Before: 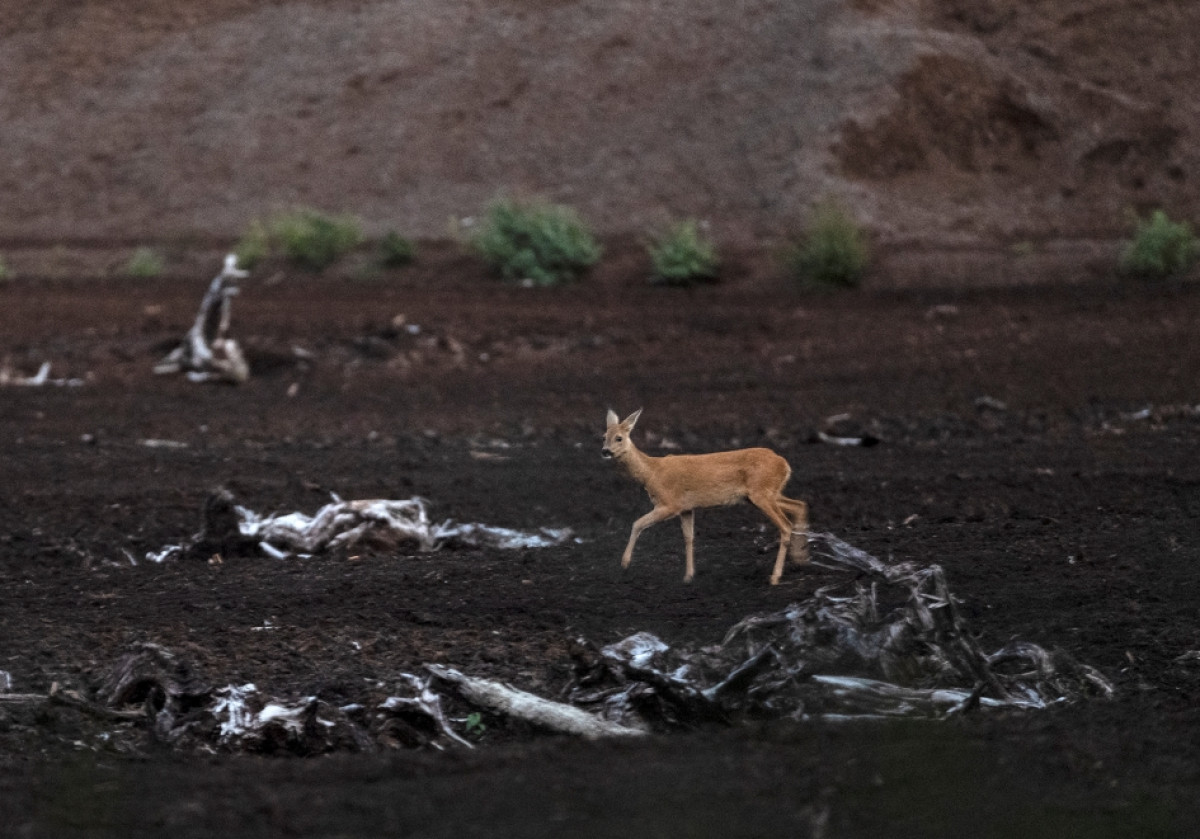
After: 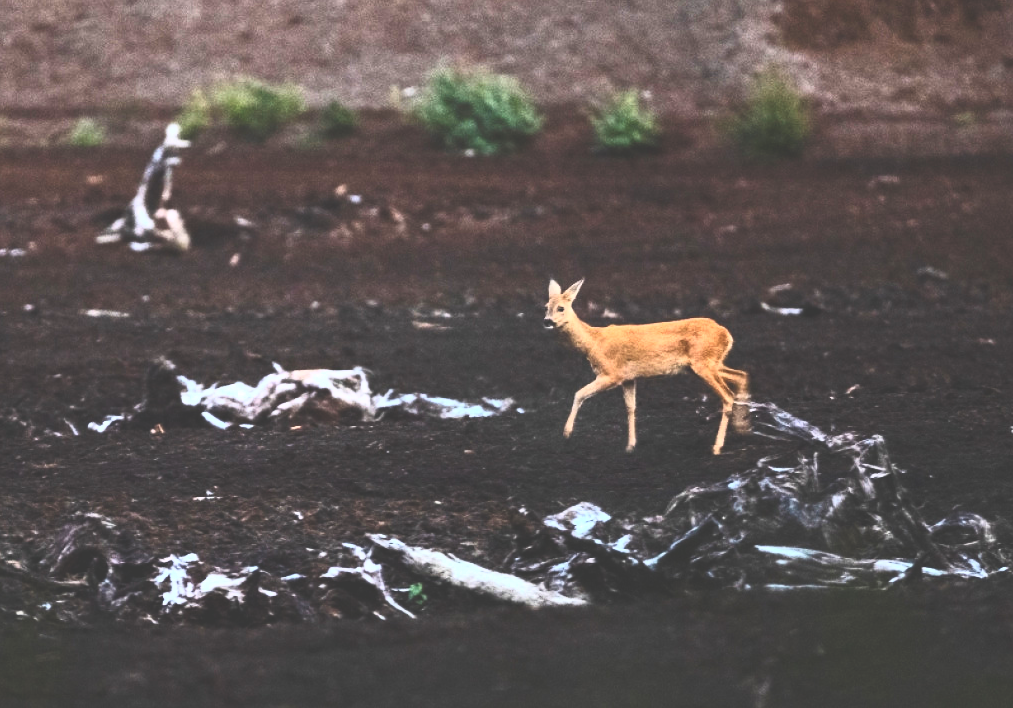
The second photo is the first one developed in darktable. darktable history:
crop and rotate: left 4.842%, top 15.51%, right 10.668%
color balance rgb: perceptual saturation grading › global saturation 25%, global vibrance 20%
contrast brightness saturation: contrast 0.83, brightness 0.59, saturation 0.59
exposure: black level correction -0.041, exposure 0.064 EV, compensate highlight preservation false
